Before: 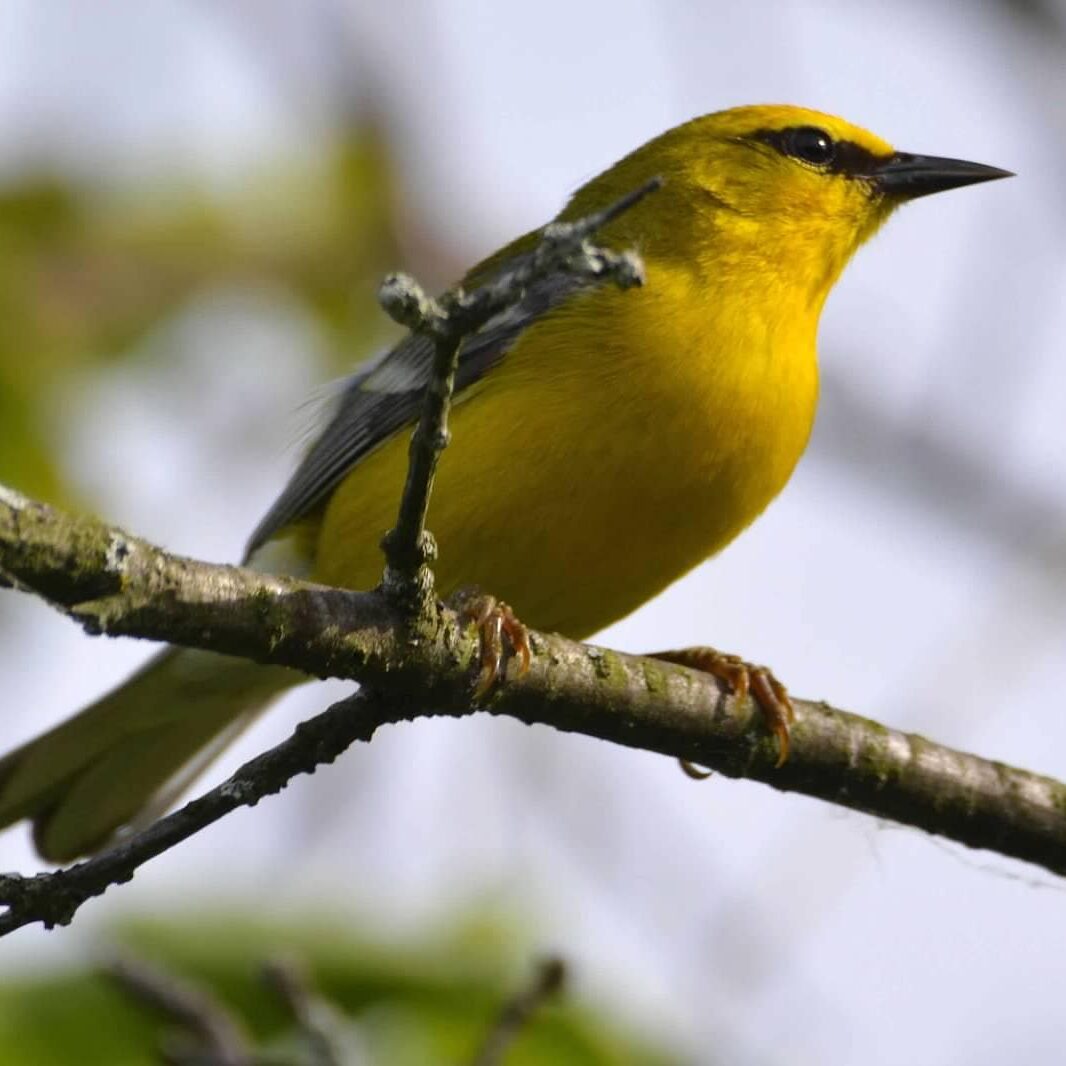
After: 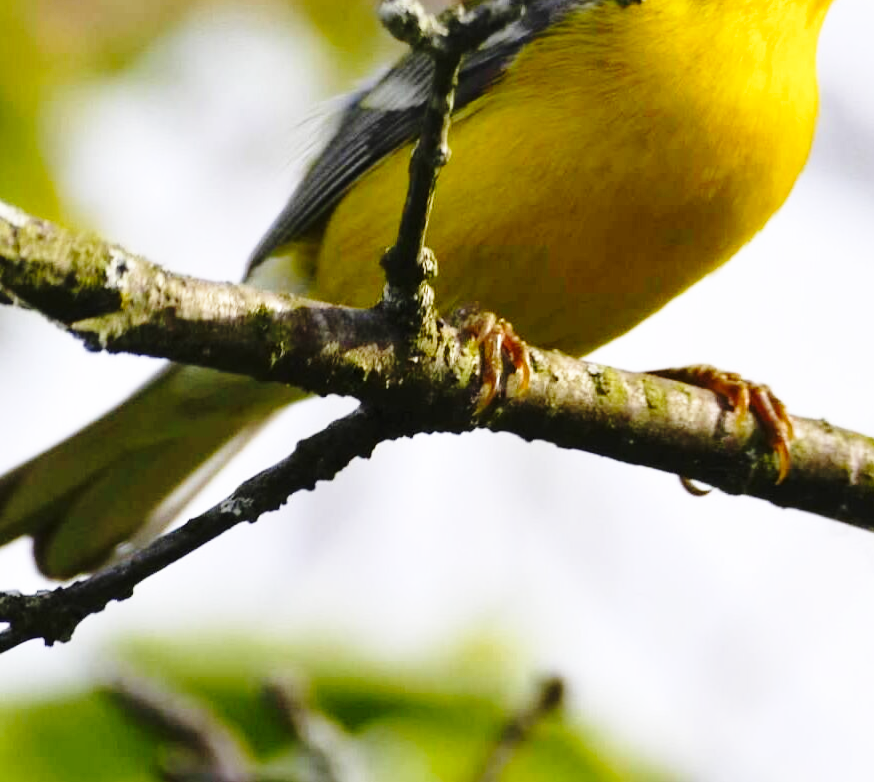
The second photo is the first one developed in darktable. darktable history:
crop: top 26.59%, right 17.975%
base curve: curves: ch0 [(0, 0) (0.028, 0.03) (0.105, 0.232) (0.387, 0.748) (0.754, 0.968) (1, 1)], preserve colors none
